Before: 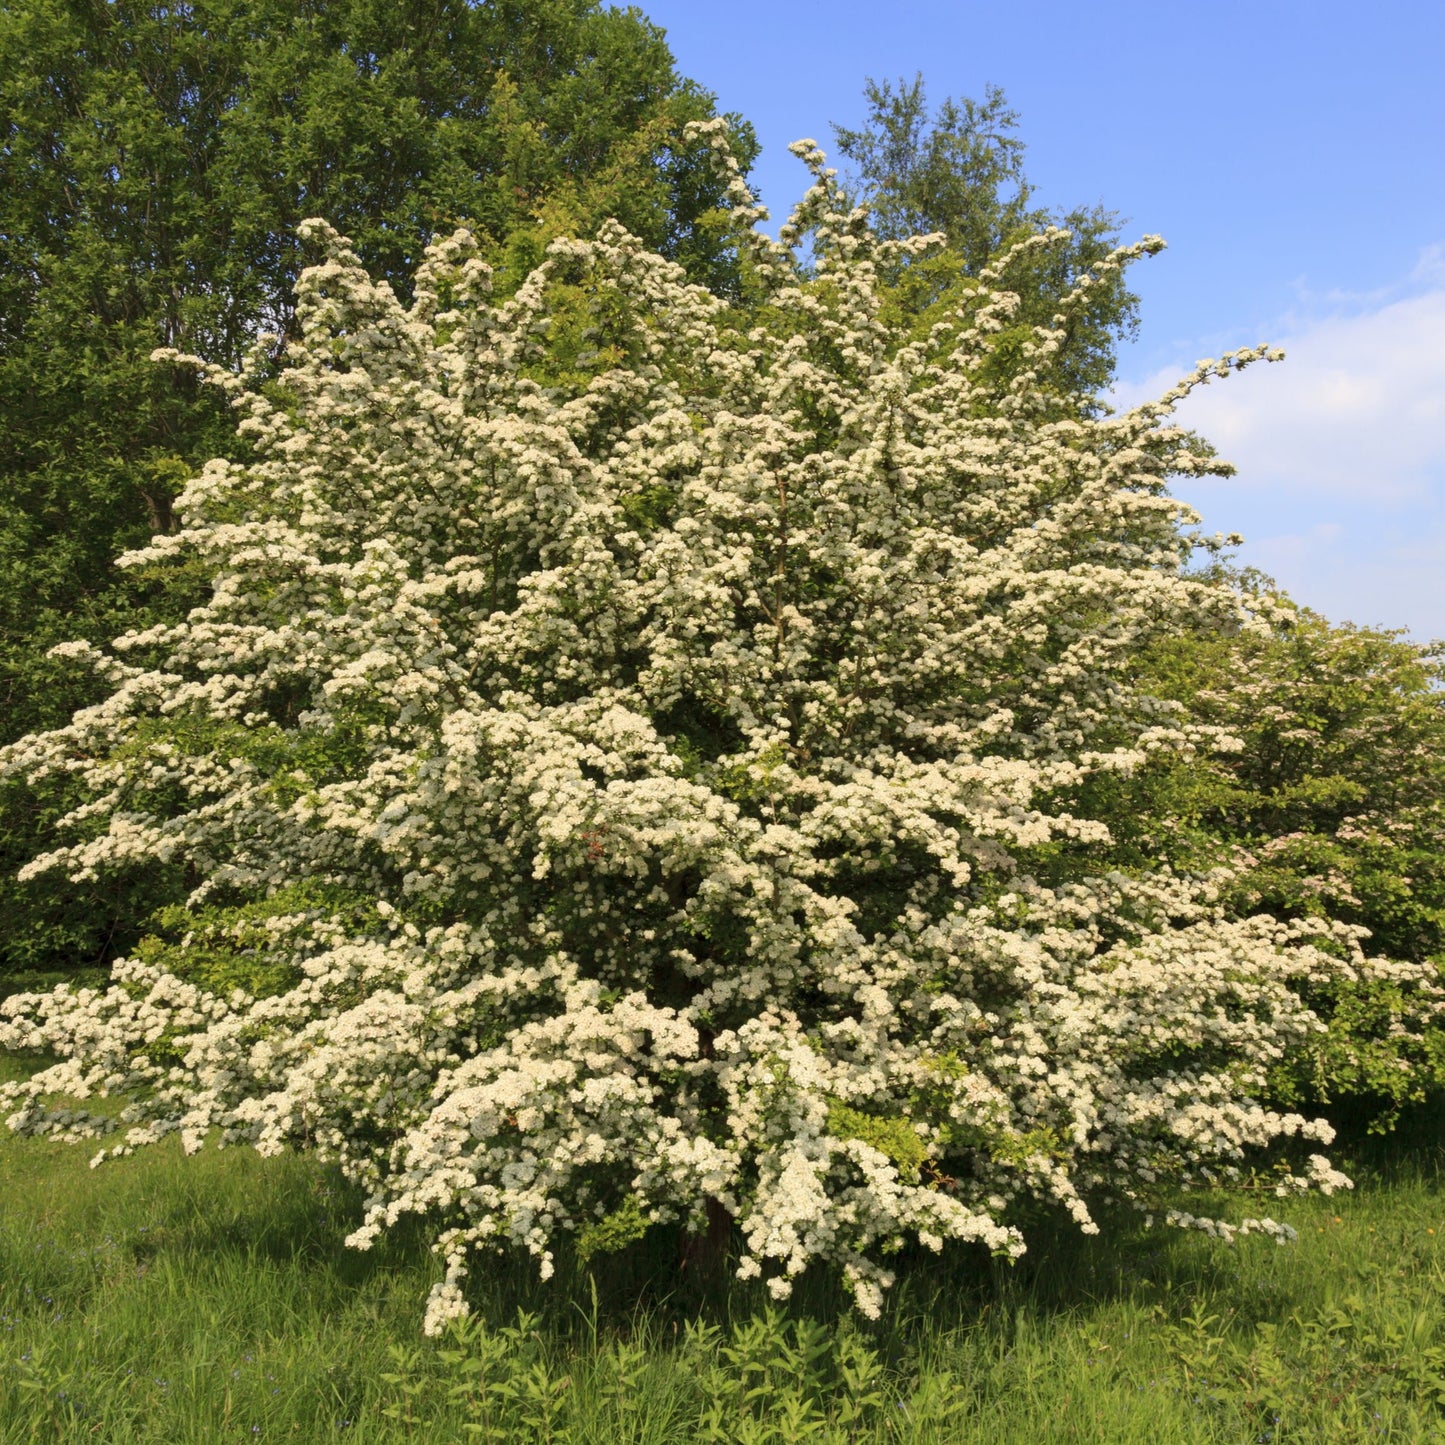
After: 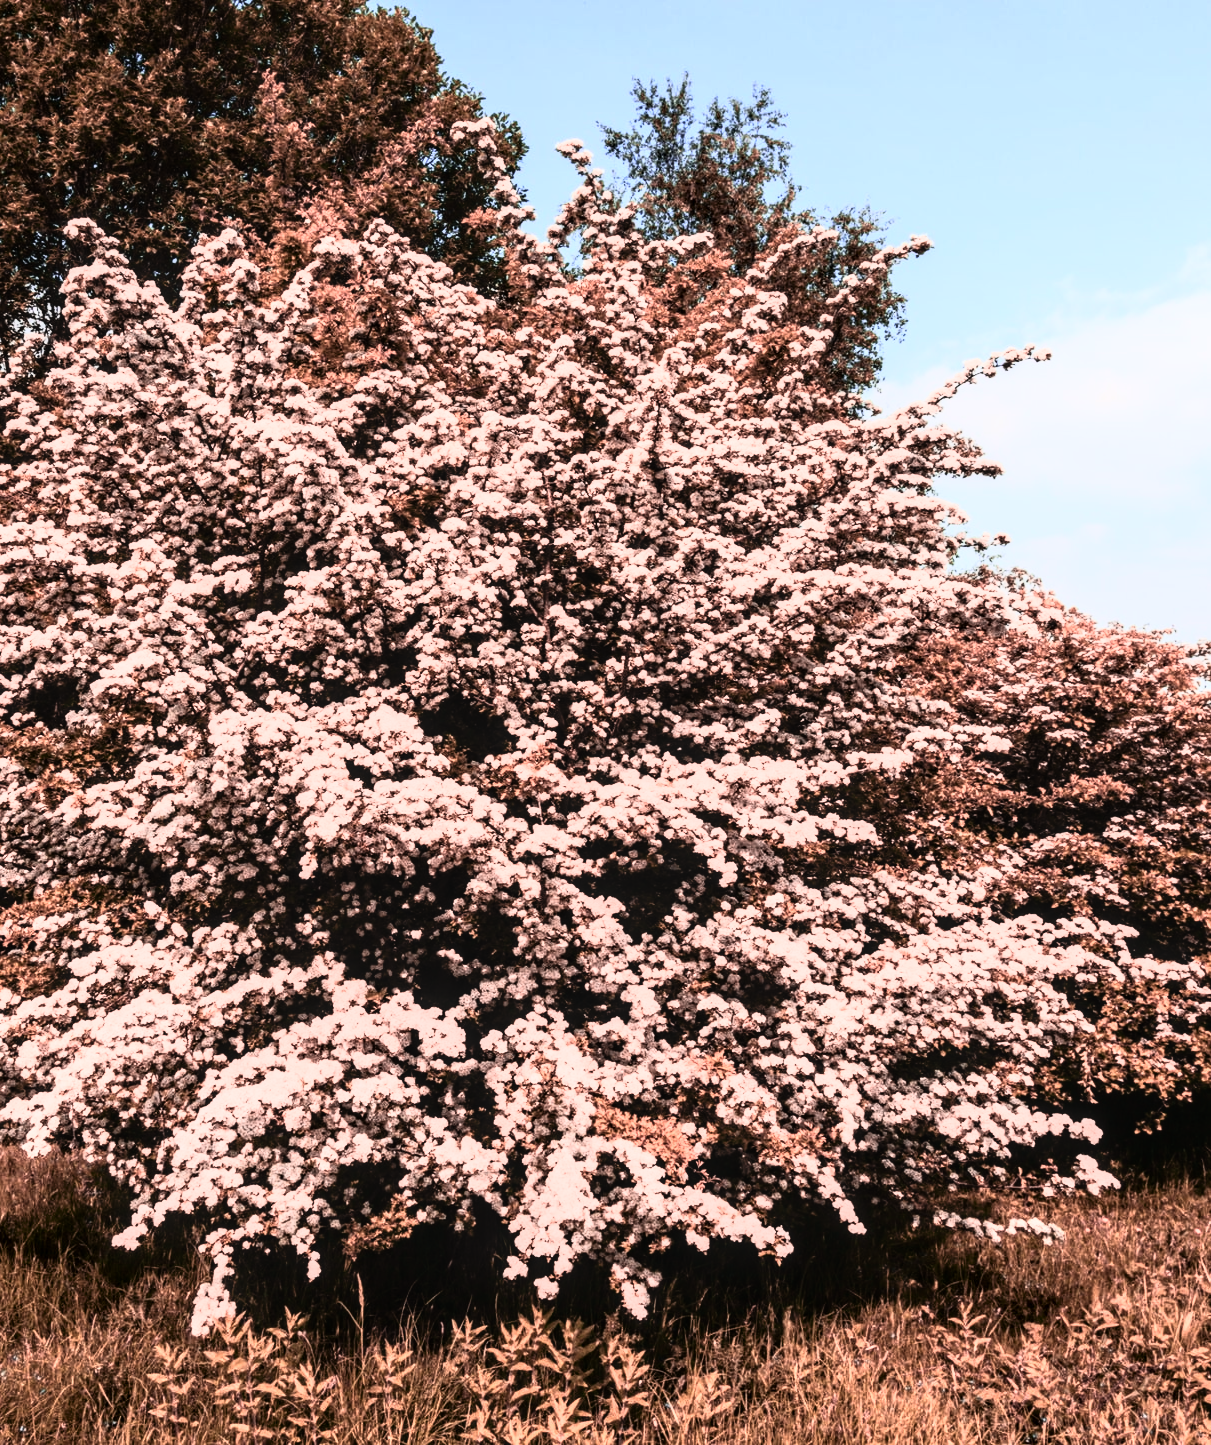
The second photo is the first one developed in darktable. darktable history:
color balance rgb: perceptual saturation grading › highlights -31.88%, perceptual saturation grading › mid-tones 5.8%, perceptual saturation grading › shadows 18.12%, perceptual brilliance grading › highlights 3.62%, perceptual brilliance grading › mid-tones -18.12%, perceptual brilliance grading › shadows -41.3%
local contrast: on, module defaults
rgb curve: curves: ch0 [(0, 0) (0.21, 0.15) (0.24, 0.21) (0.5, 0.75) (0.75, 0.96) (0.89, 0.99) (1, 1)]; ch1 [(0, 0.02) (0.21, 0.13) (0.25, 0.2) (0.5, 0.67) (0.75, 0.9) (0.89, 0.97) (1, 1)]; ch2 [(0, 0.02) (0.21, 0.13) (0.25, 0.2) (0.5, 0.67) (0.75, 0.9) (0.89, 0.97) (1, 1)], compensate middle gray true
color zones: curves: ch2 [(0, 0.5) (0.084, 0.497) (0.323, 0.335) (0.4, 0.497) (1, 0.5)], process mode strong
crop: left 16.145%
